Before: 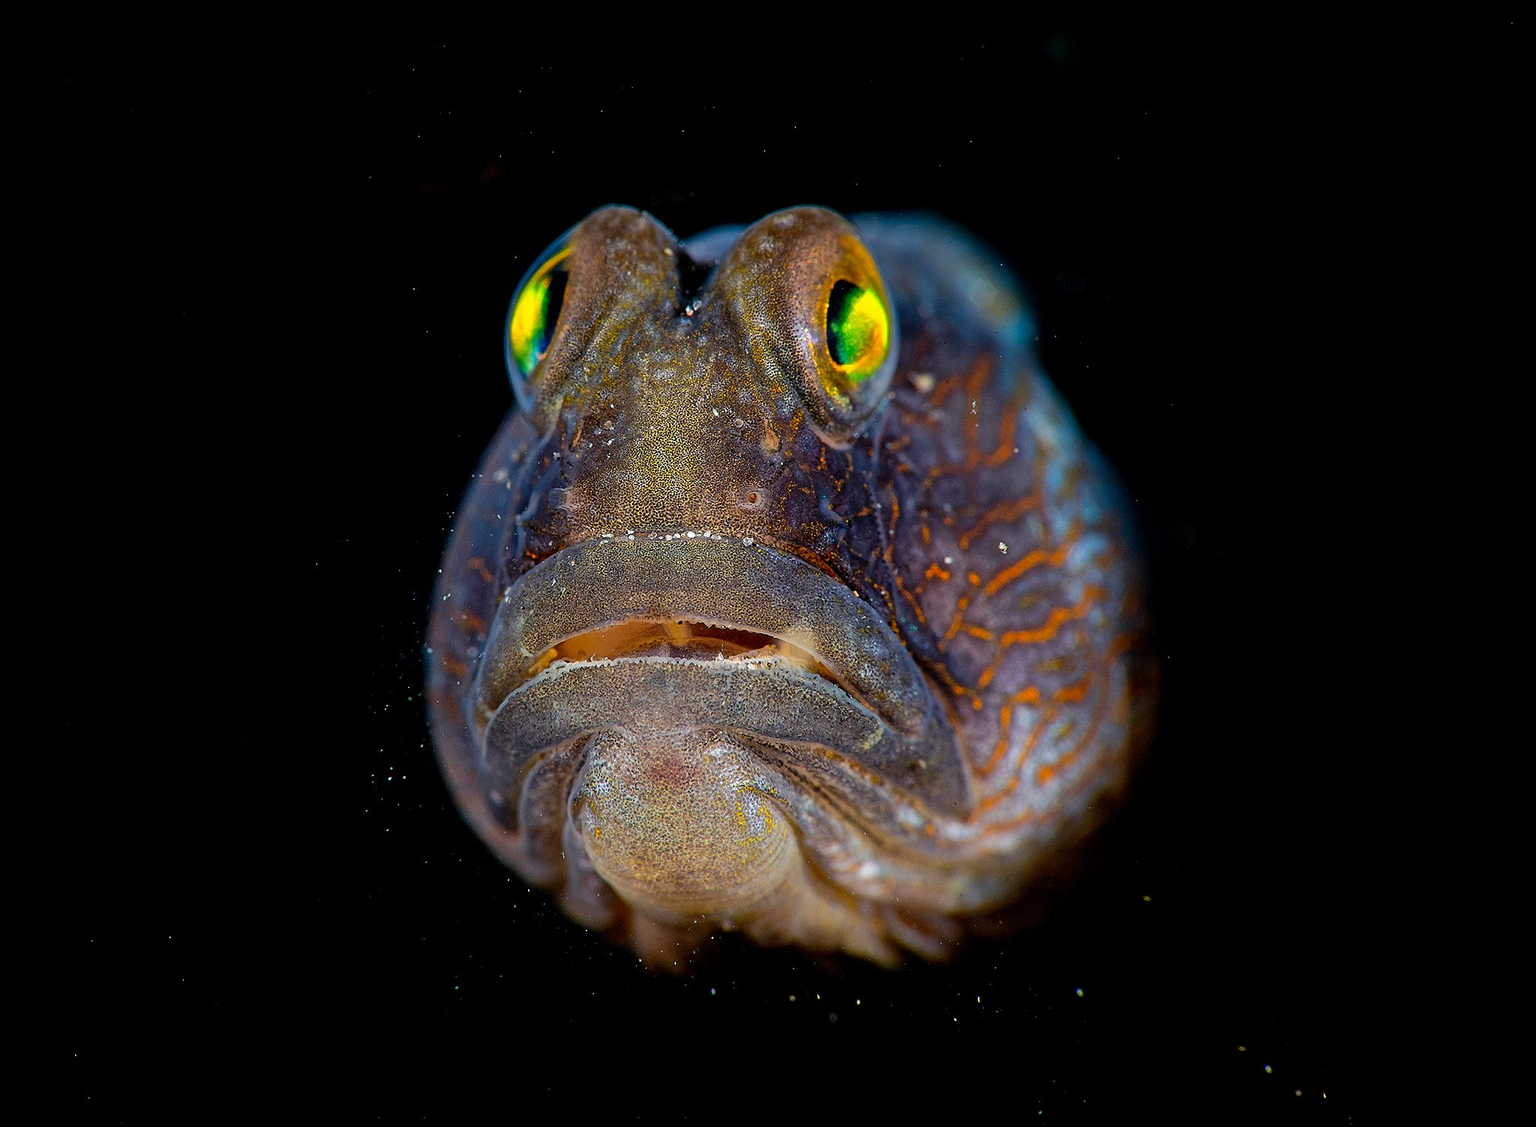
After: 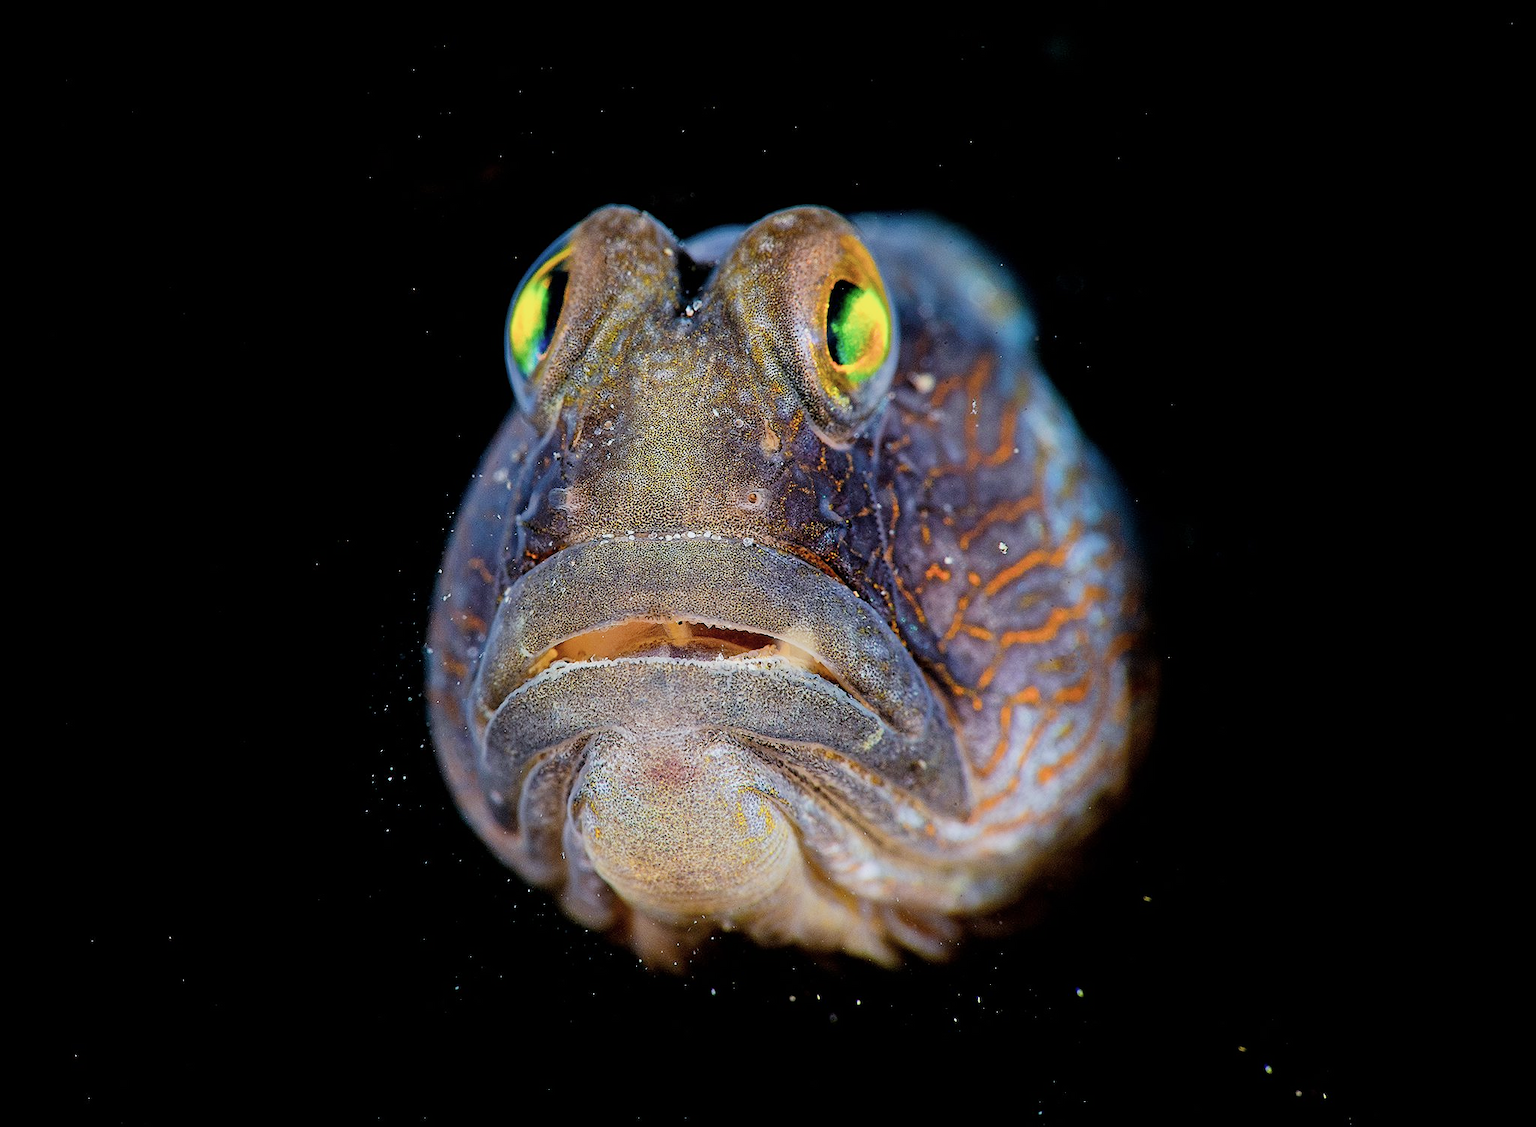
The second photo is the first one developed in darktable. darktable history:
exposure: exposure 0.921 EV, compensate highlight preservation false
color correction: saturation 0.85
filmic rgb: black relative exposure -16 EV, white relative exposure 4.97 EV, hardness 6.25
white balance: red 0.967, blue 1.049
